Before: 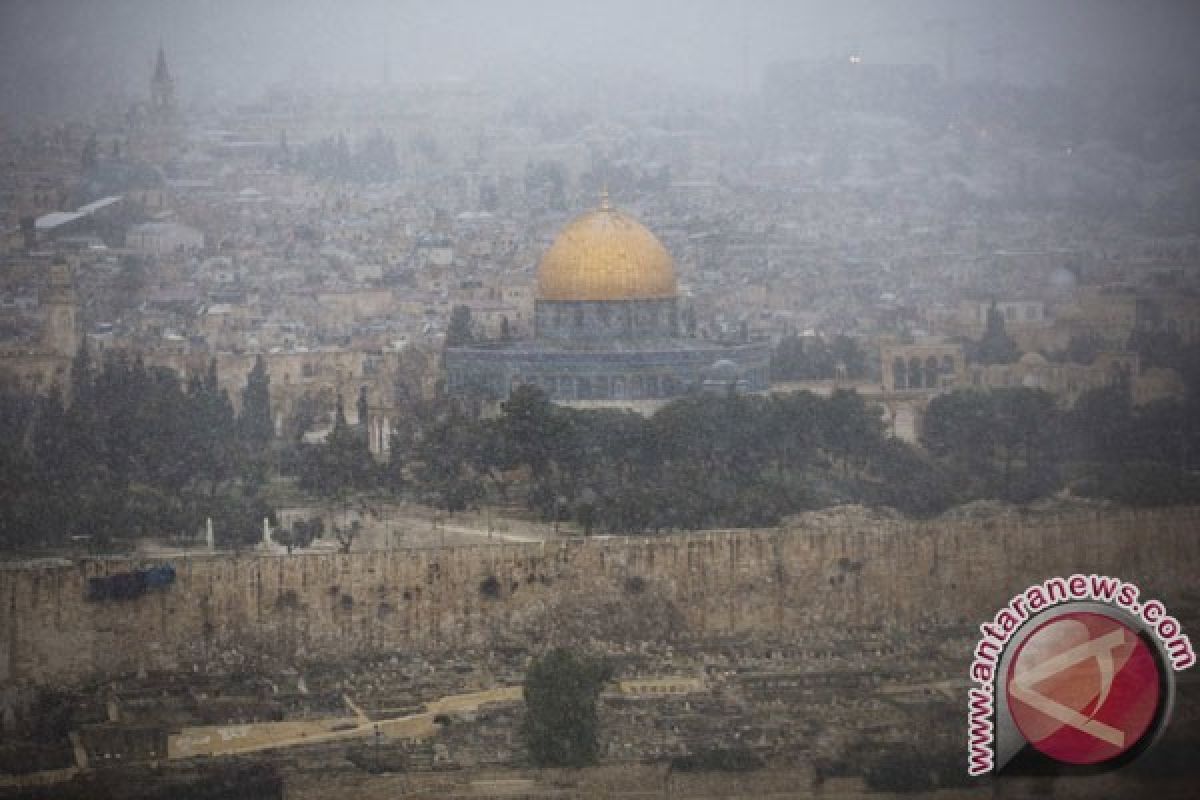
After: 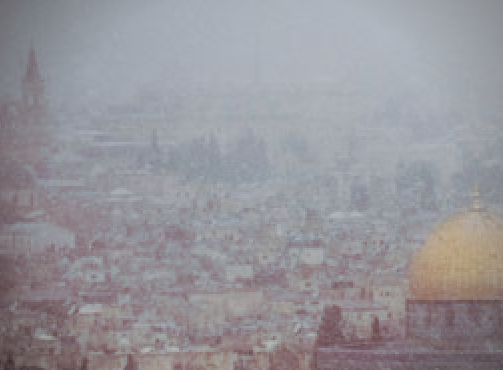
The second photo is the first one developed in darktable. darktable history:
vignetting: on, module defaults
white balance: red 0.986, blue 1.01
filmic rgb: black relative exposure -7.65 EV, white relative exposure 4.56 EV, hardness 3.61, contrast 1.05
crop and rotate: left 10.817%, top 0.062%, right 47.194%, bottom 53.626%
contrast brightness saturation: saturation -0.05
split-toning: highlights › hue 298.8°, highlights › saturation 0.73, compress 41.76%
